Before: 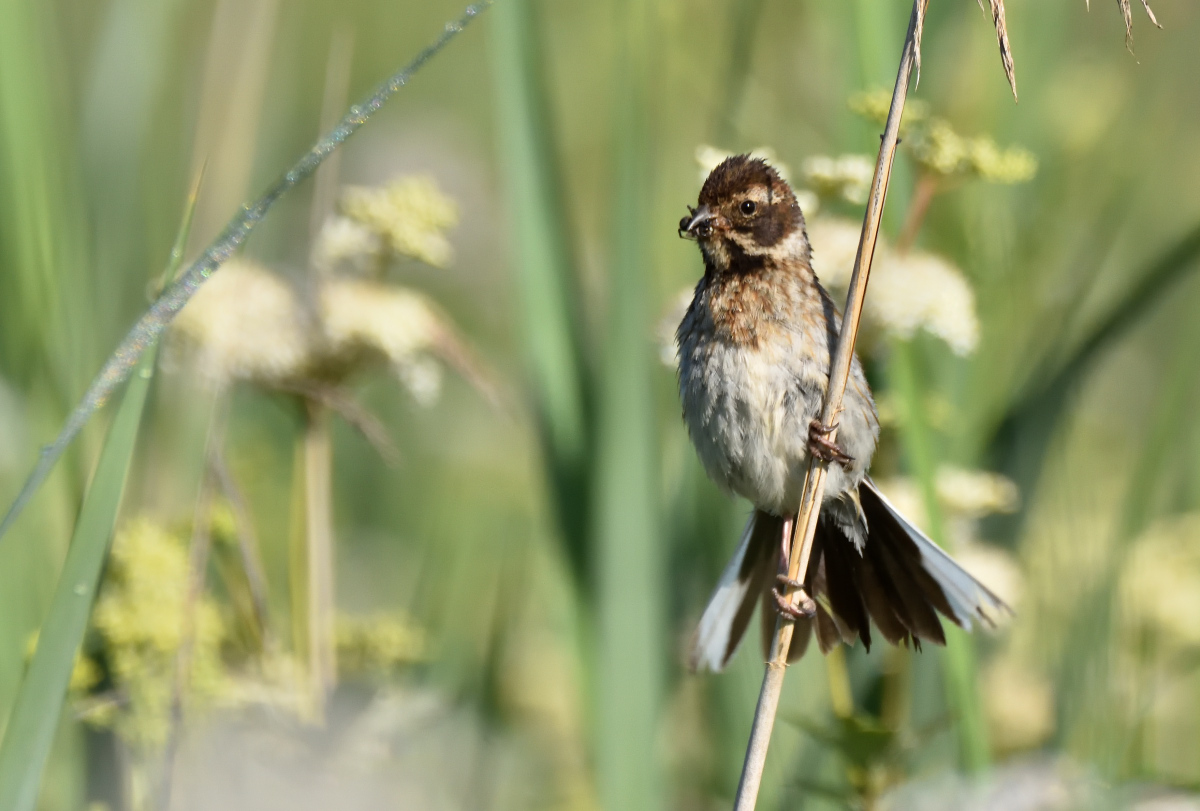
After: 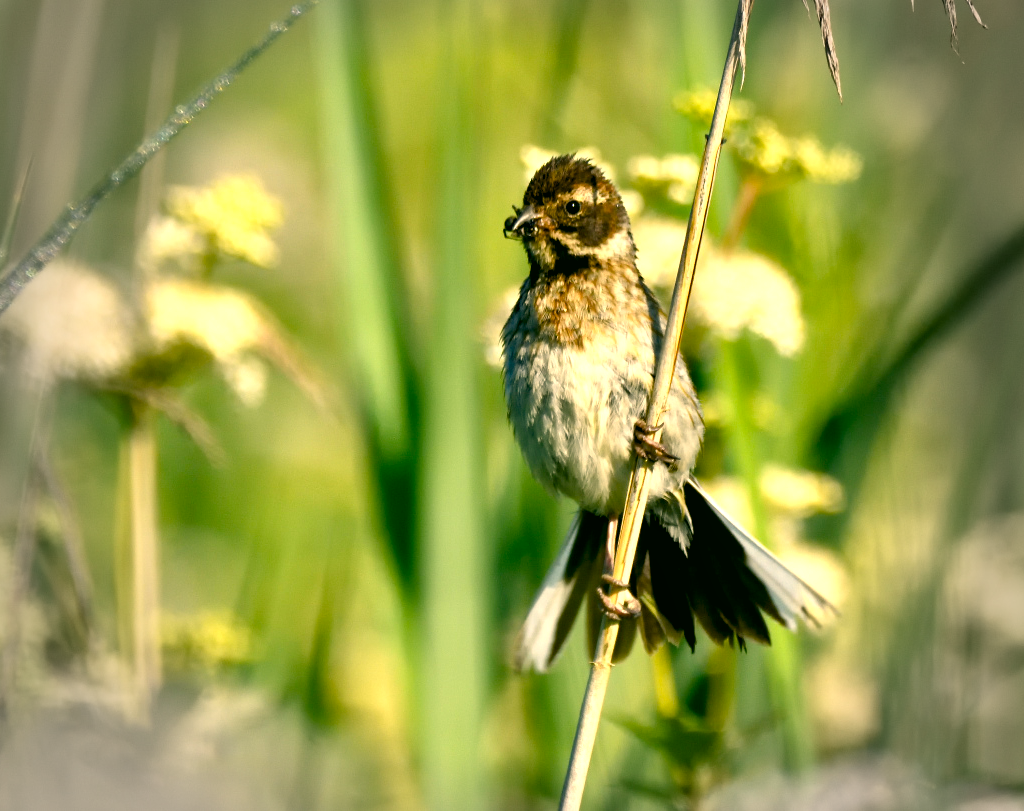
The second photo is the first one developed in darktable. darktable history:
color balance rgb: highlights gain › chroma 0.299%, highlights gain › hue 330.28°, global offset › luminance -0.904%, perceptual saturation grading › global saturation 25.147%, perceptual saturation grading › highlights -27.847%, perceptual saturation grading › shadows 33.906%, global vibrance 25.732%, contrast 6.798%
local contrast: highlights 107%, shadows 98%, detail 120%, midtone range 0.2
color correction: highlights a* 4.96, highlights b* 24.38, shadows a* -15.98, shadows b* 3.88
crop and rotate: left 14.605%
tone equalizer: -8 EV -0.393 EV, -7 EV -0.404 EV, -6 EV -0.368 EV, -5 EV -0.203 EV, -3 EV 0.215 EV, -2 EV 0.352 EV, -1 EV 0.389 EV, +0 EV 0.437 EV, smoothing diameter 24.86%, edges refinement/feathering 14.62, preserve details guided filter
vignetting: fall-off start 67.95%, fall-off radius 29.17%, center (-0.01, 0), width/height ratio 0.992, shape 0.841
